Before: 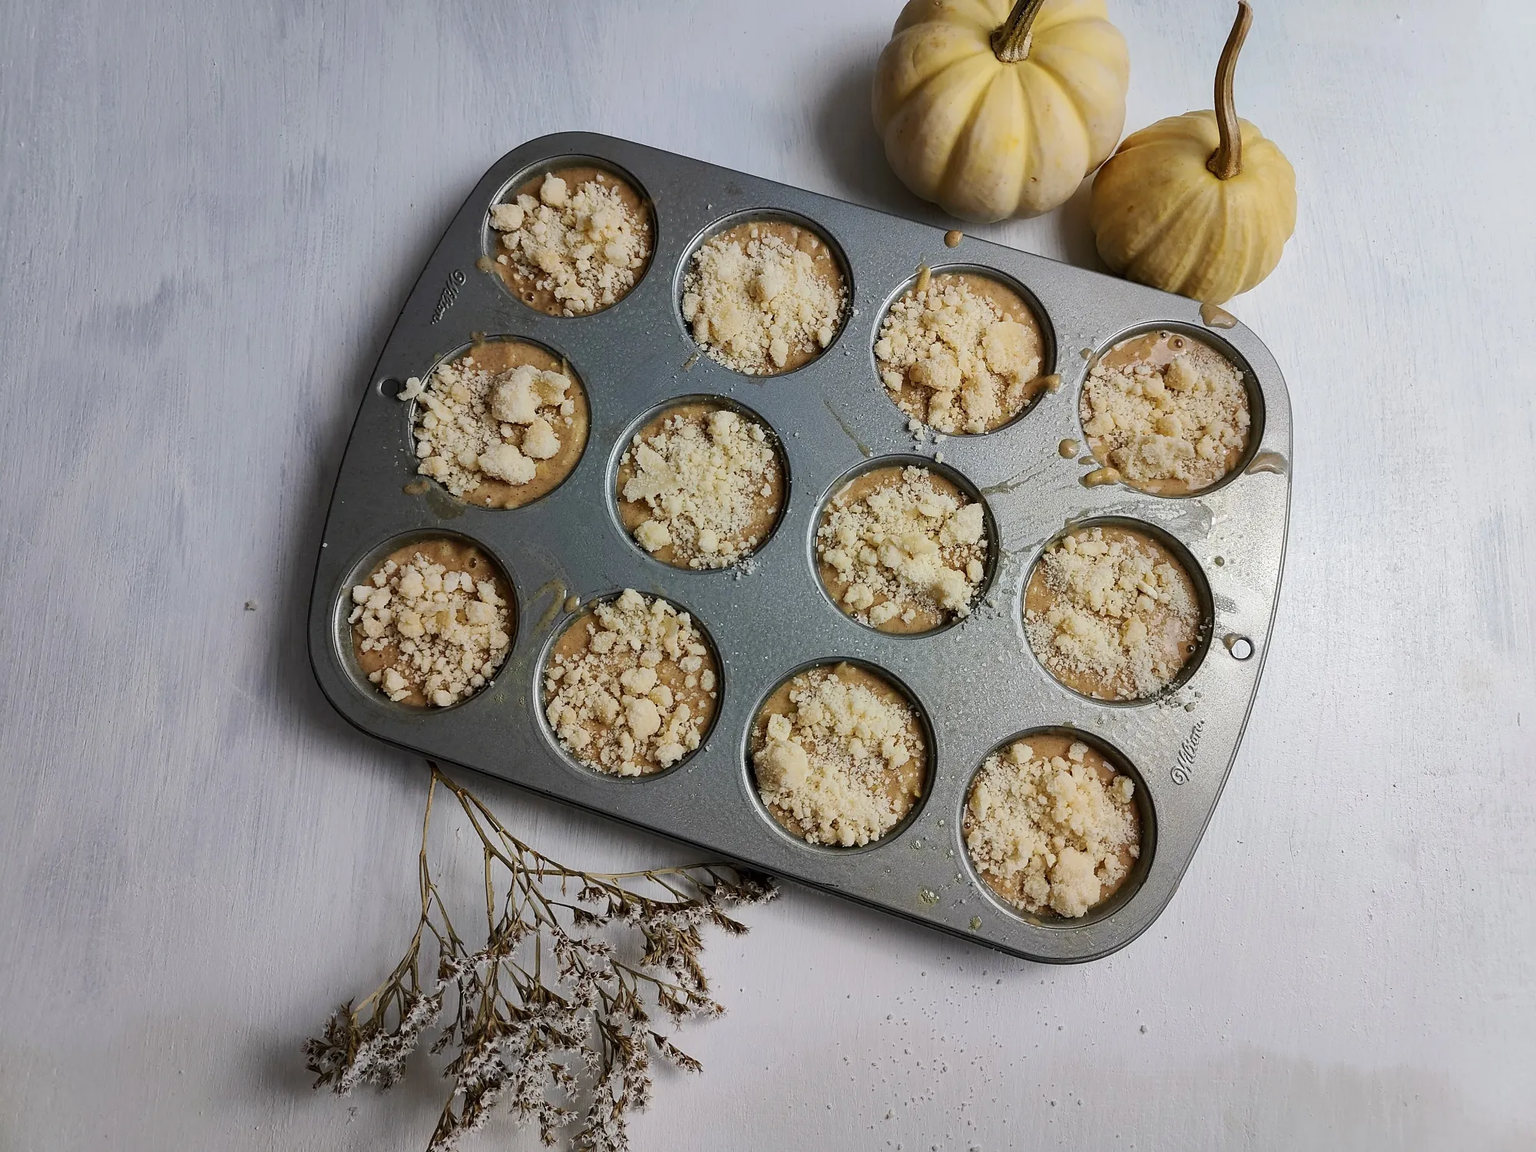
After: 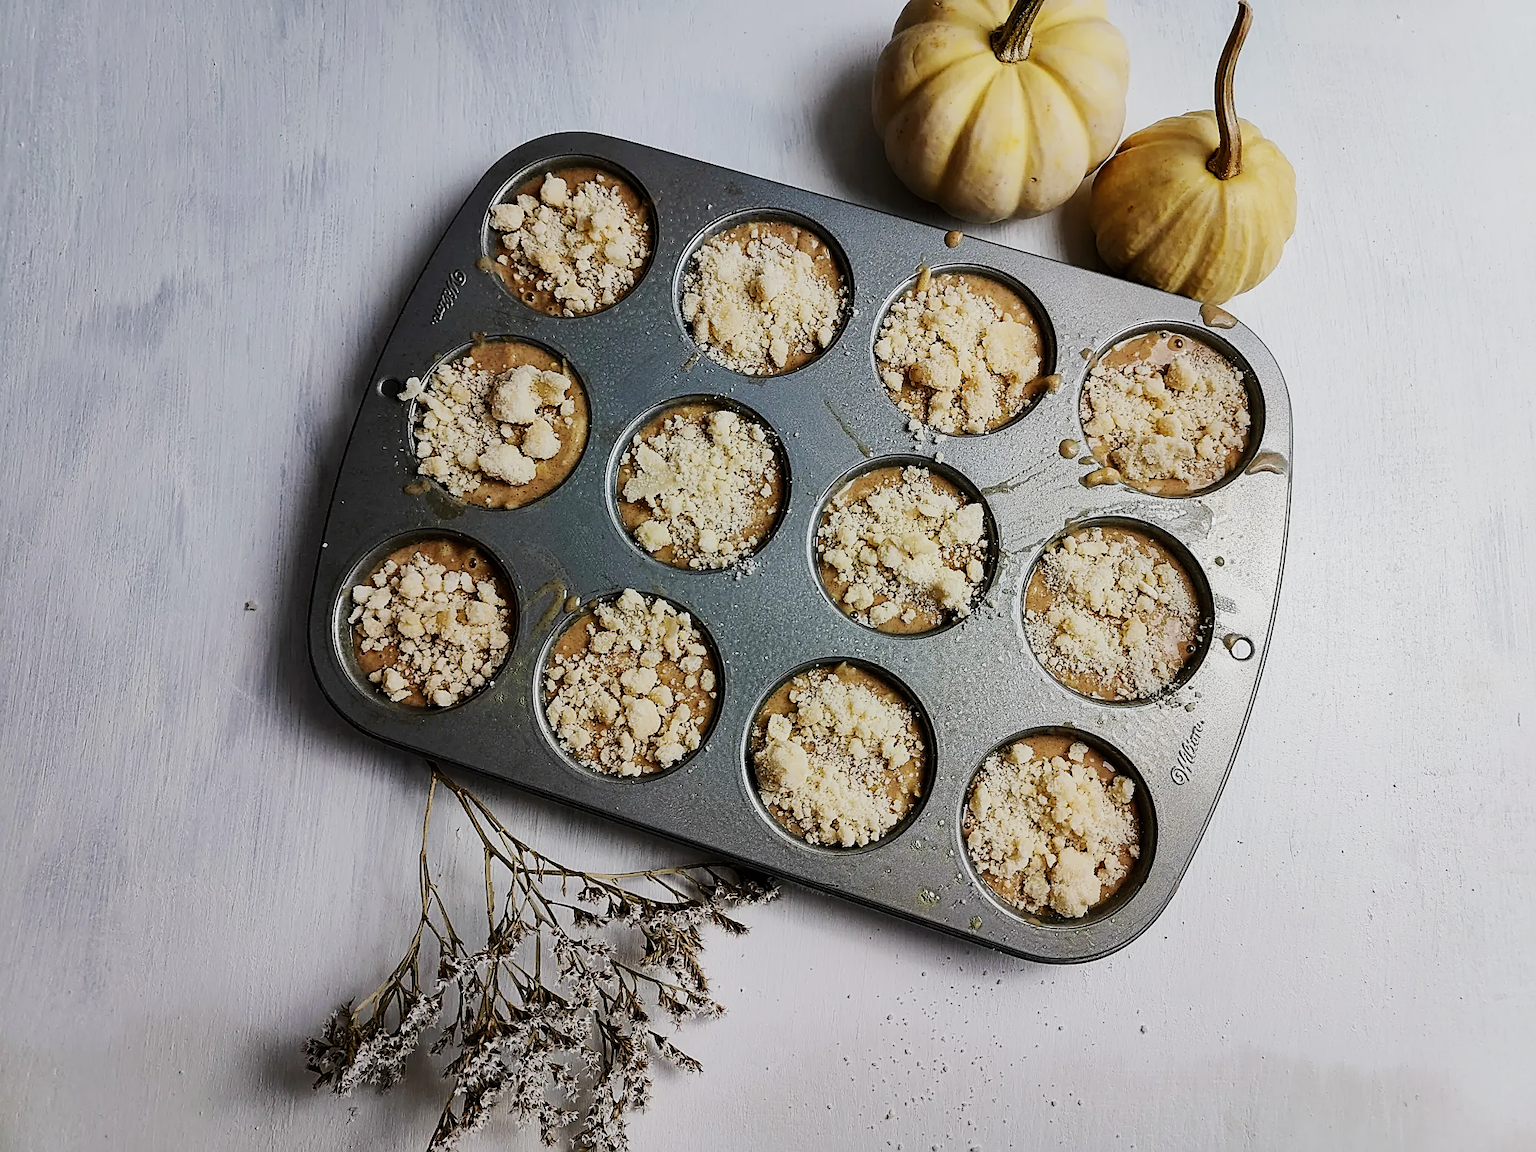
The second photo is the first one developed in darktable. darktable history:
sharpen: on, module defaults
sigmoid: contrast 1.7, skew 0.1, preserve hue 0%, red attenuation 0.1, red rotation 0.035, green attenuation 0.1, green rotation -0.017, blue attenuation 0.15, blue rotation -0.052, base primaries Rec2020
